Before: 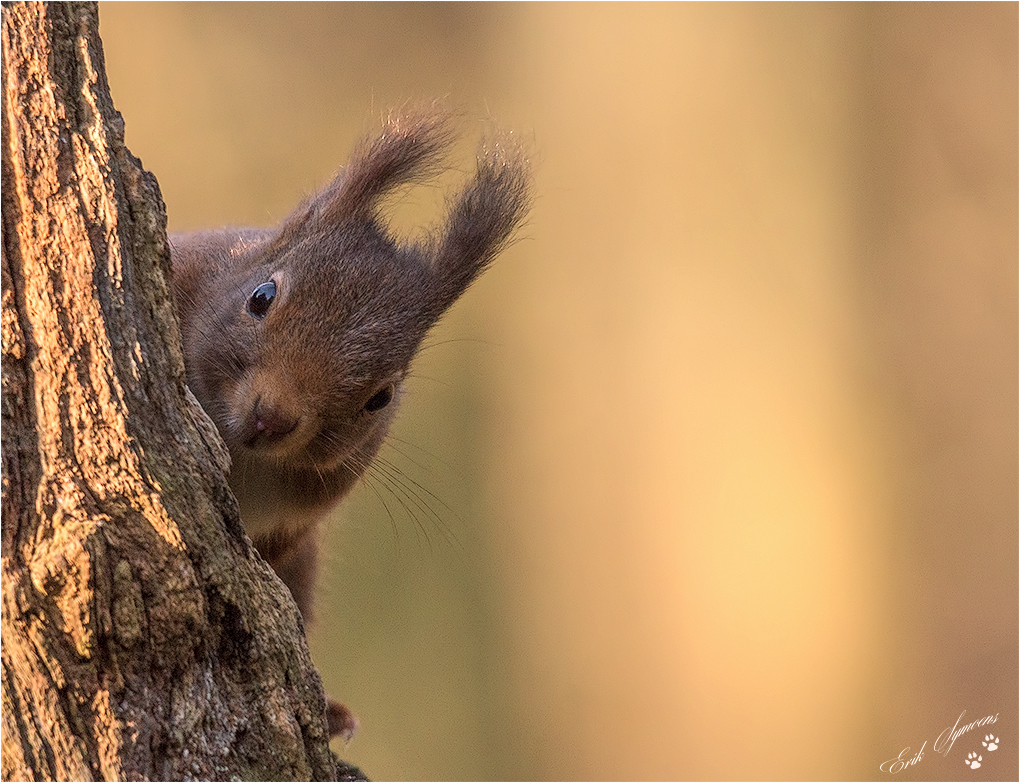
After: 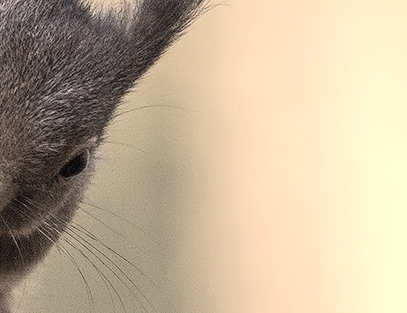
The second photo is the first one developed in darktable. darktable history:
crop: left 30%, top 30%, right 30%, bottom 30%
contrast brightness saturation: brightness 0.18, saturation -0.5
tone equalizer: -8 EV -0.75 EV, -7 EV -0.7 EV, -6 EV -0.6 EV, -5 EV -0.4 EV, -3 EV 0.4 EV, -2 EV 0.6 EV, -1 EV 0.7 EV, +0 EV 0.75 EV, edges refinement/feathering 500, mask exposure compensation -1.57 EV, preserve details no
